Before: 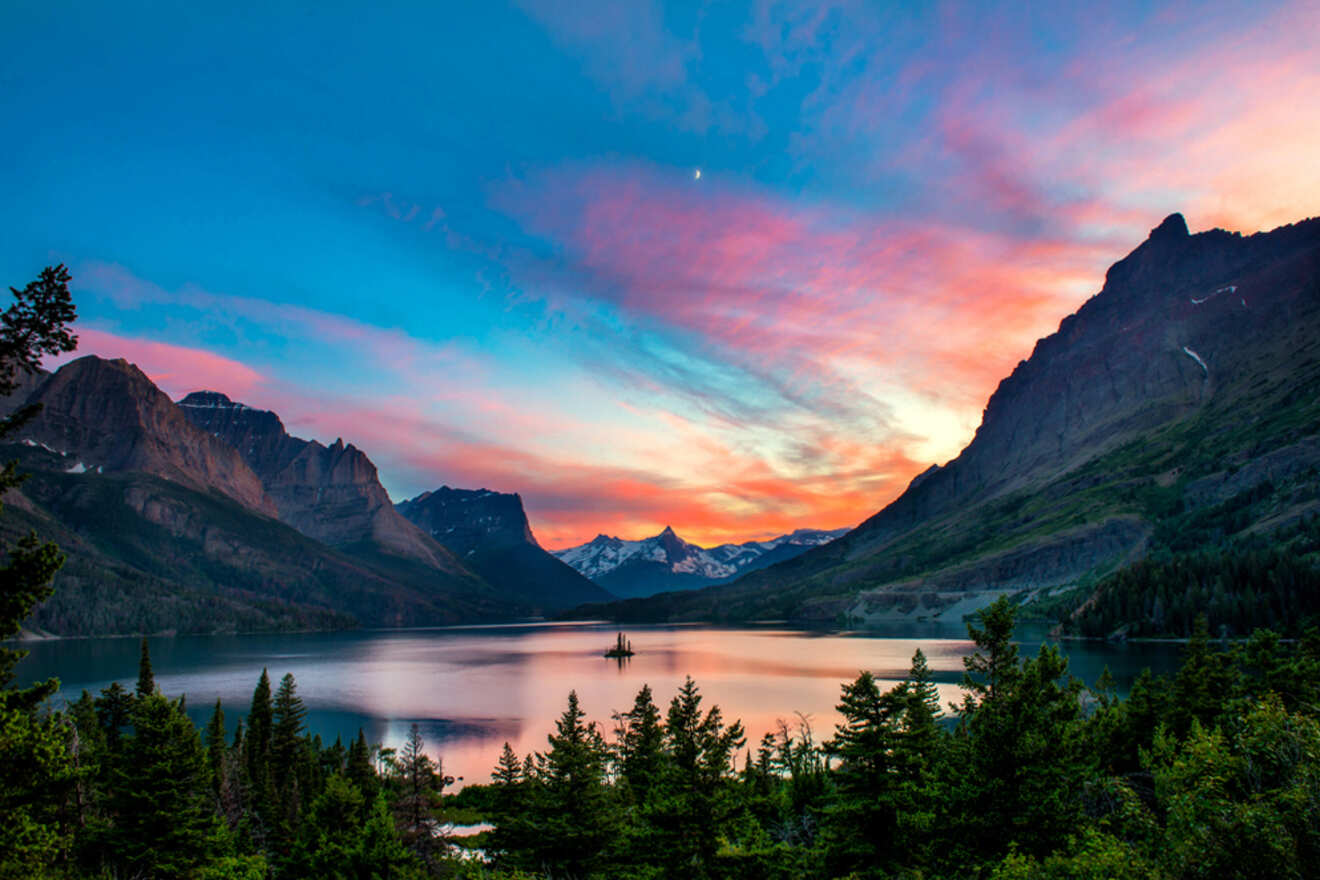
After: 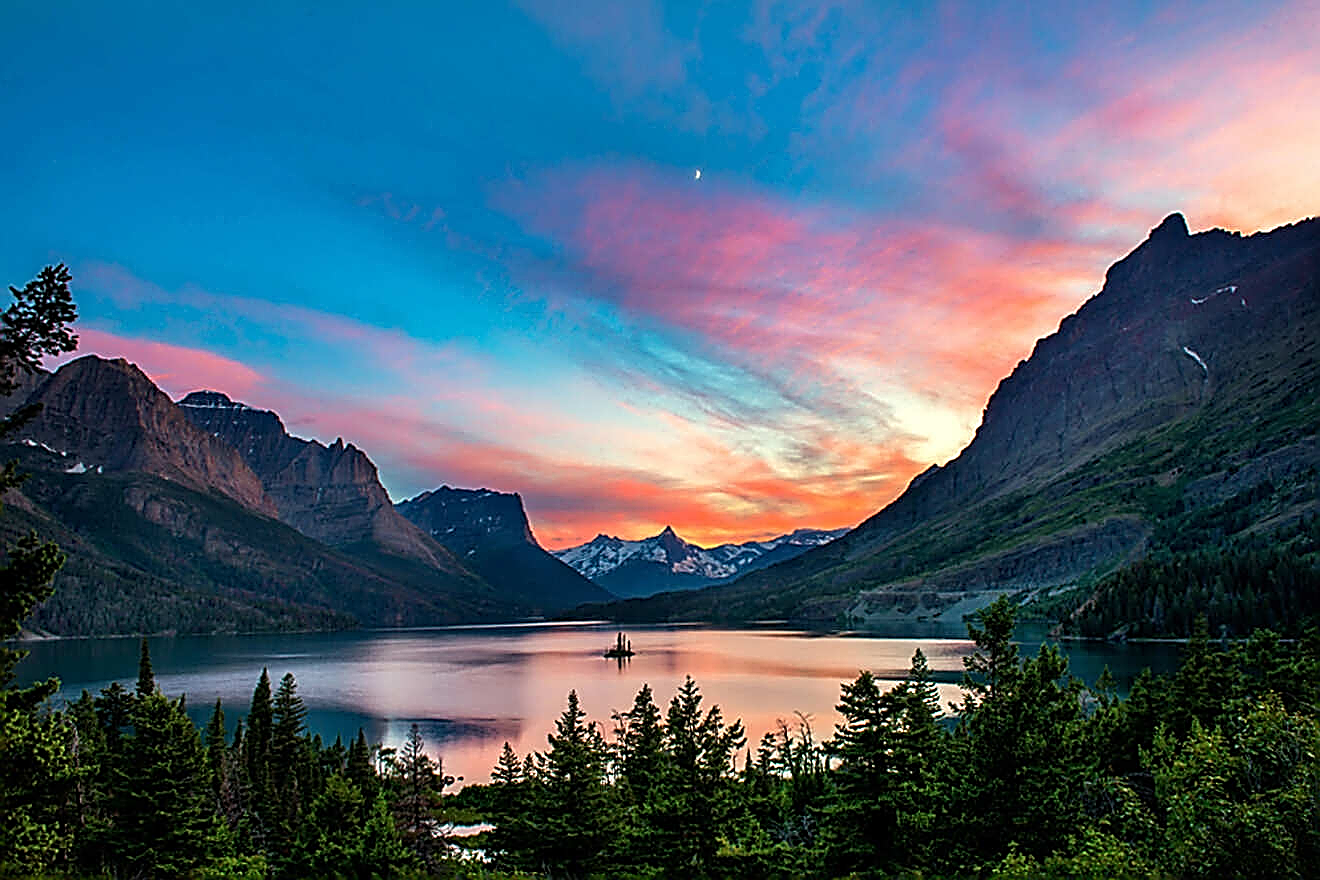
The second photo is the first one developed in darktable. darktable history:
sharpen: amount 1.991
